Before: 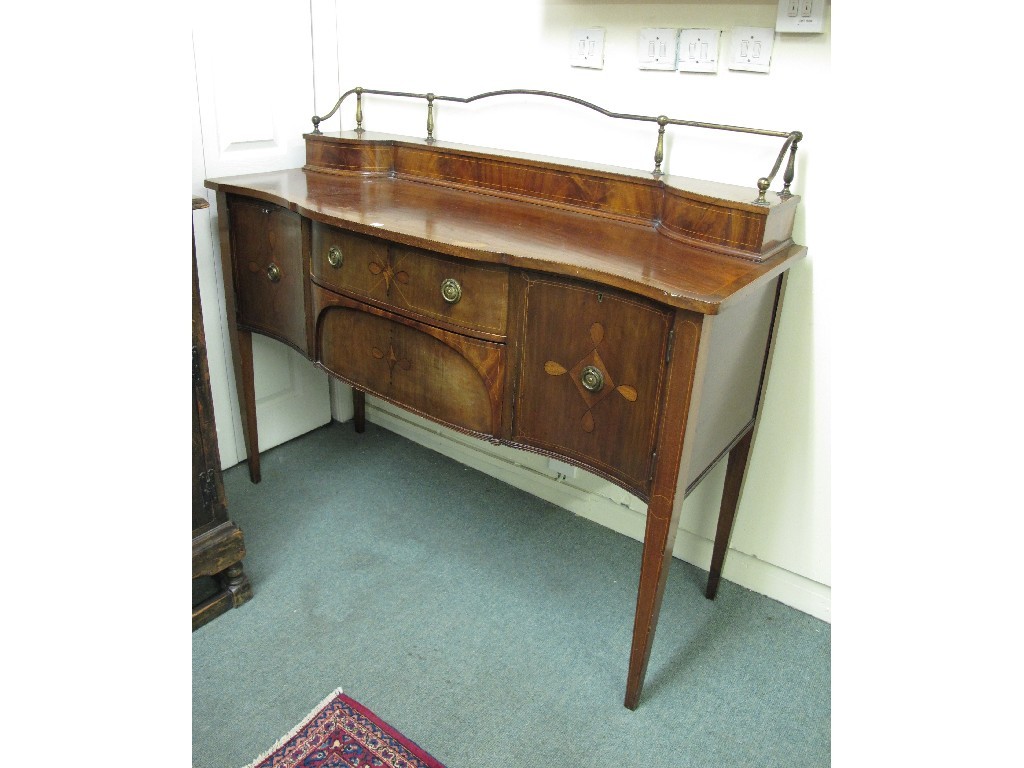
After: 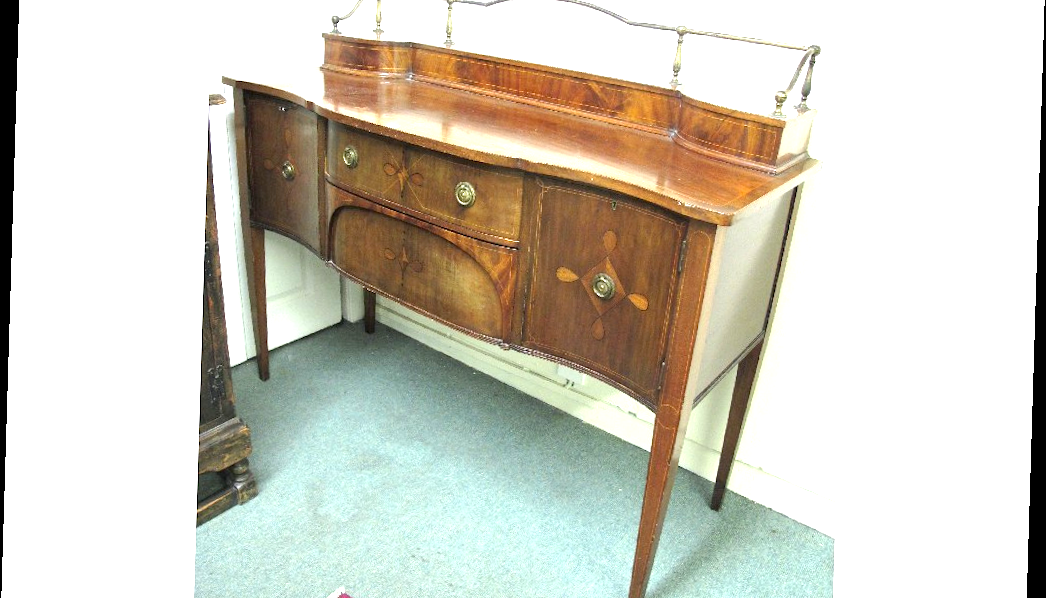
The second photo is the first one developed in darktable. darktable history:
crop: top 13.819%, bottom 11.169%
exposure: black level correction 0.001, exposure 1.3 EV, compensate highlight preservation false
rotate and perspective: rotation 1.72°, automatic cropping off
